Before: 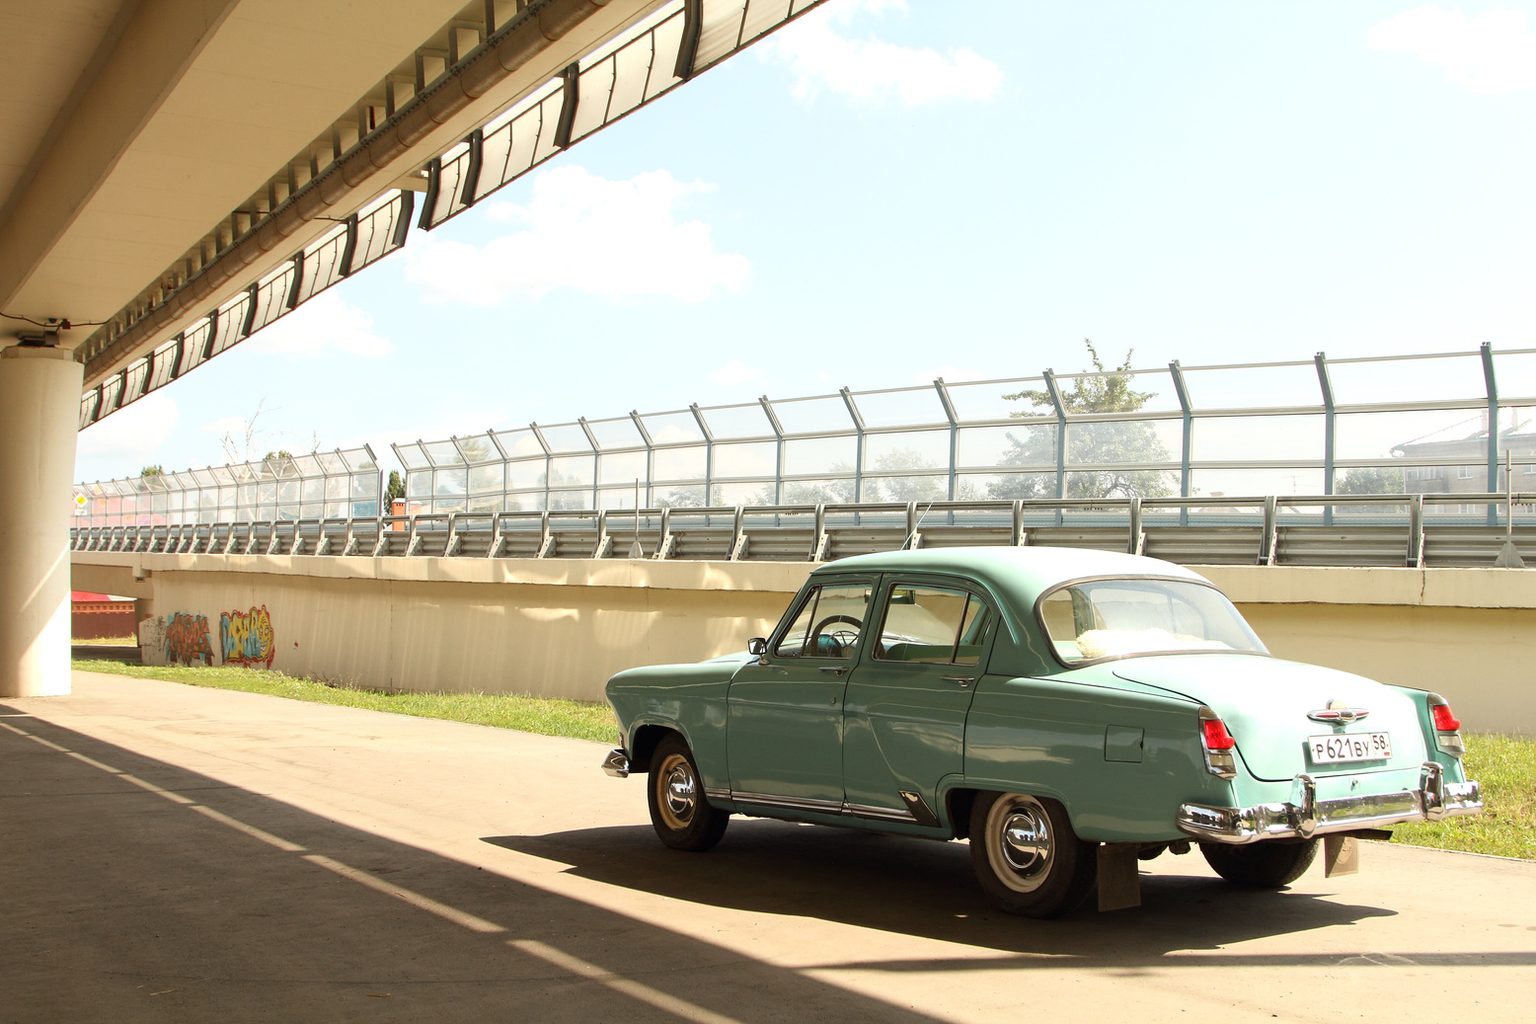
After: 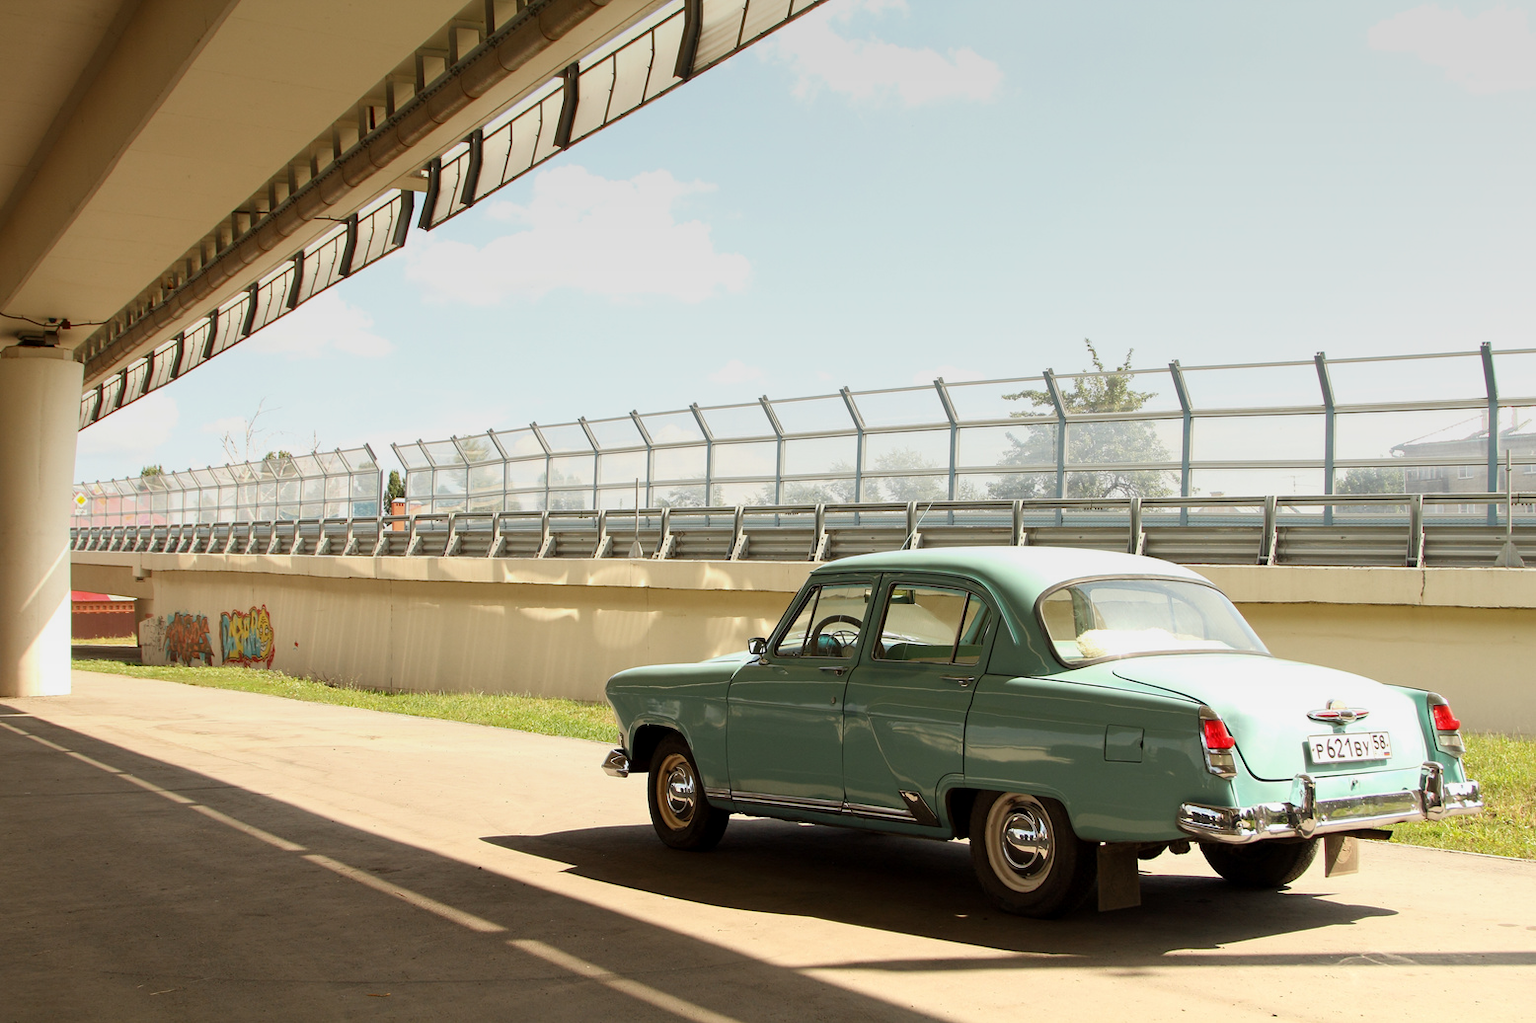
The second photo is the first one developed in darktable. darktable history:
graduated density: on, module defaults
color balance: mode lift, gamma, gain (sRGB), lift [0.97, 1, 1, 1], gamma [1.03, 1, 1, 1]
